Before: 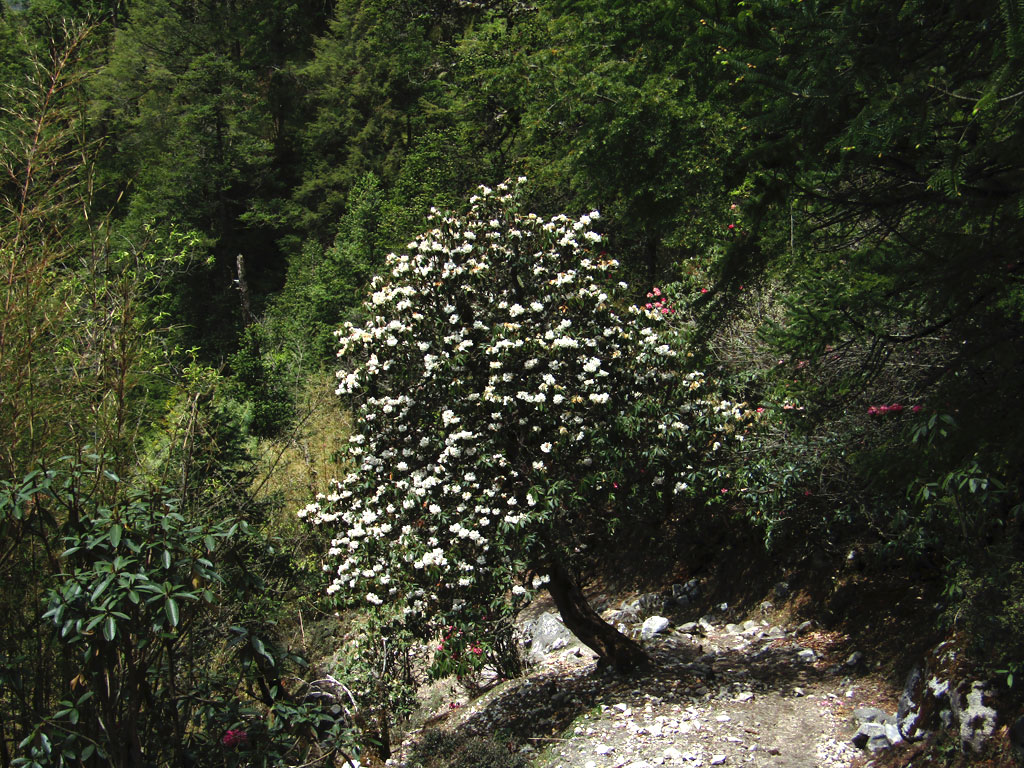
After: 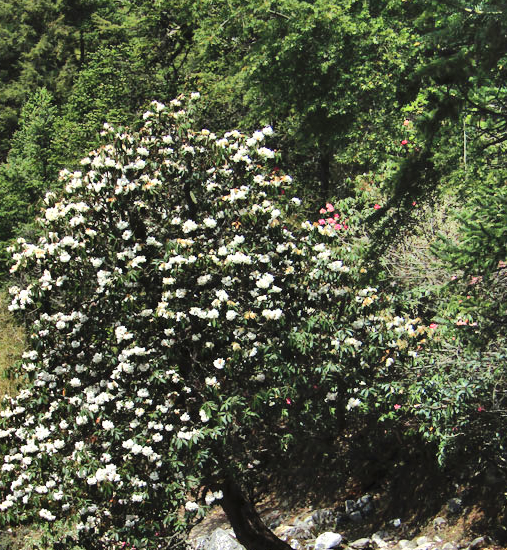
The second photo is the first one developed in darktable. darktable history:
crop: left 32.015%, top 10.954%, right 18.471%, bottom 17.395%
shadows and highlights: shadows 75.81, highlights -60.65, soften with gaussian
